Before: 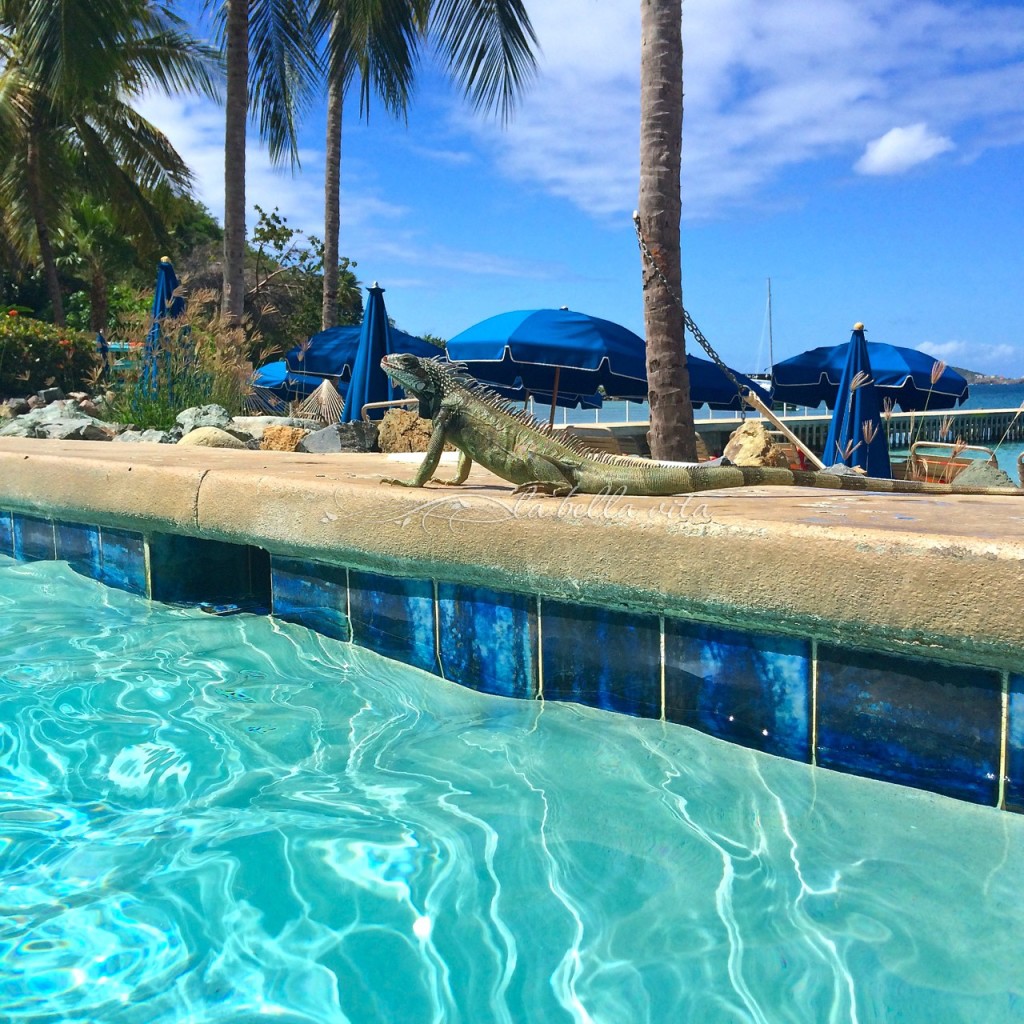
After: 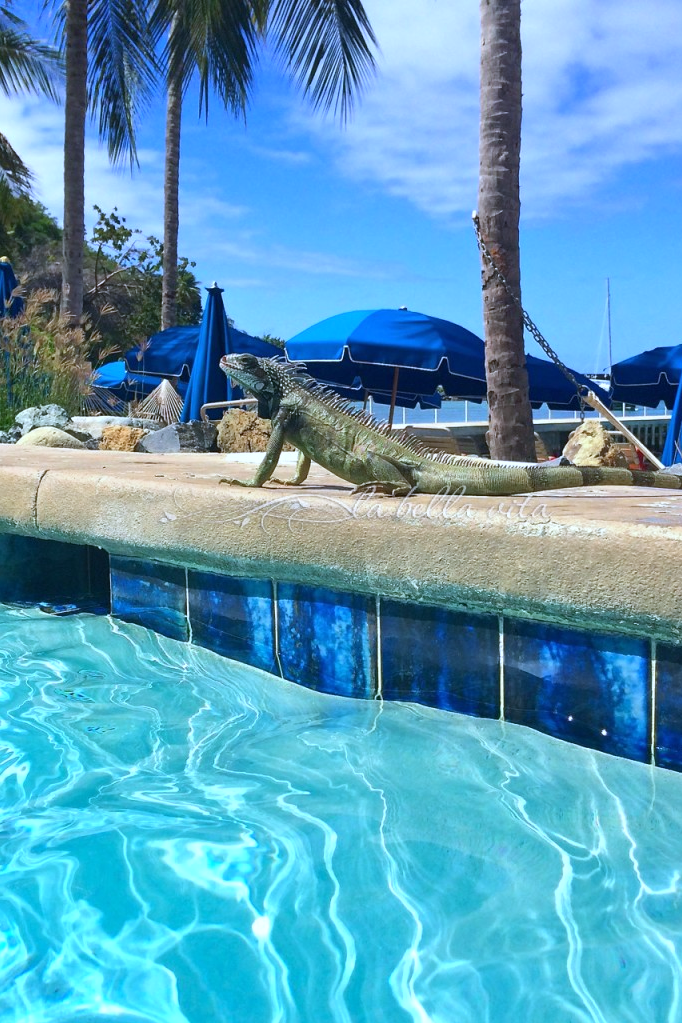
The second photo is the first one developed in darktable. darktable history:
crop and rotate: left 15.754%, right 17.579%
white balance: red 0.948, green 1.02, blue 1.176
